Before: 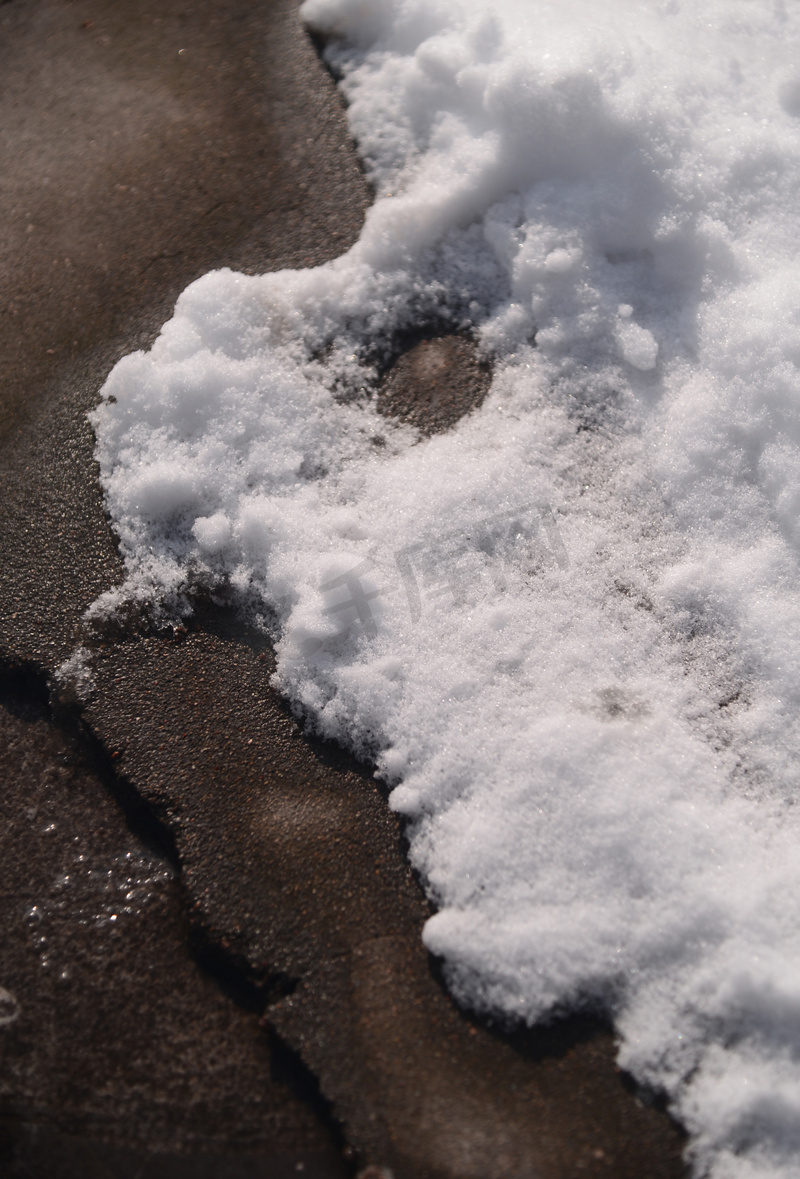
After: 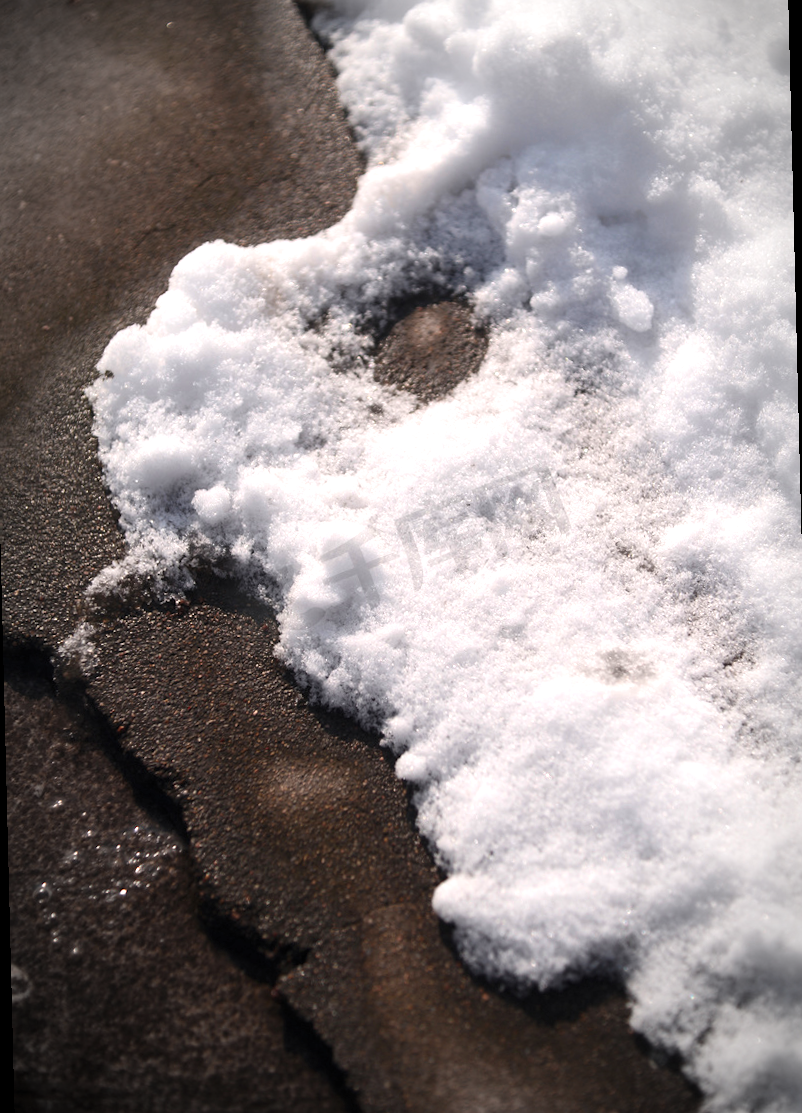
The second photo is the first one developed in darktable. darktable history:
exposure: exposure 0.6 EV, compensate highlight preservation false
contrast brightness saturation: contrast 0.04, saturation 0.16
tone equalizer: on, module defaults
rotate and perspective: rotation -1.42°, crop left 0.016, crop right 0.984, crop top 0.035, crop bottom 0.965
levels: levels [0.031, 0.5, 0.969]
vignetting: automatic ratio true
